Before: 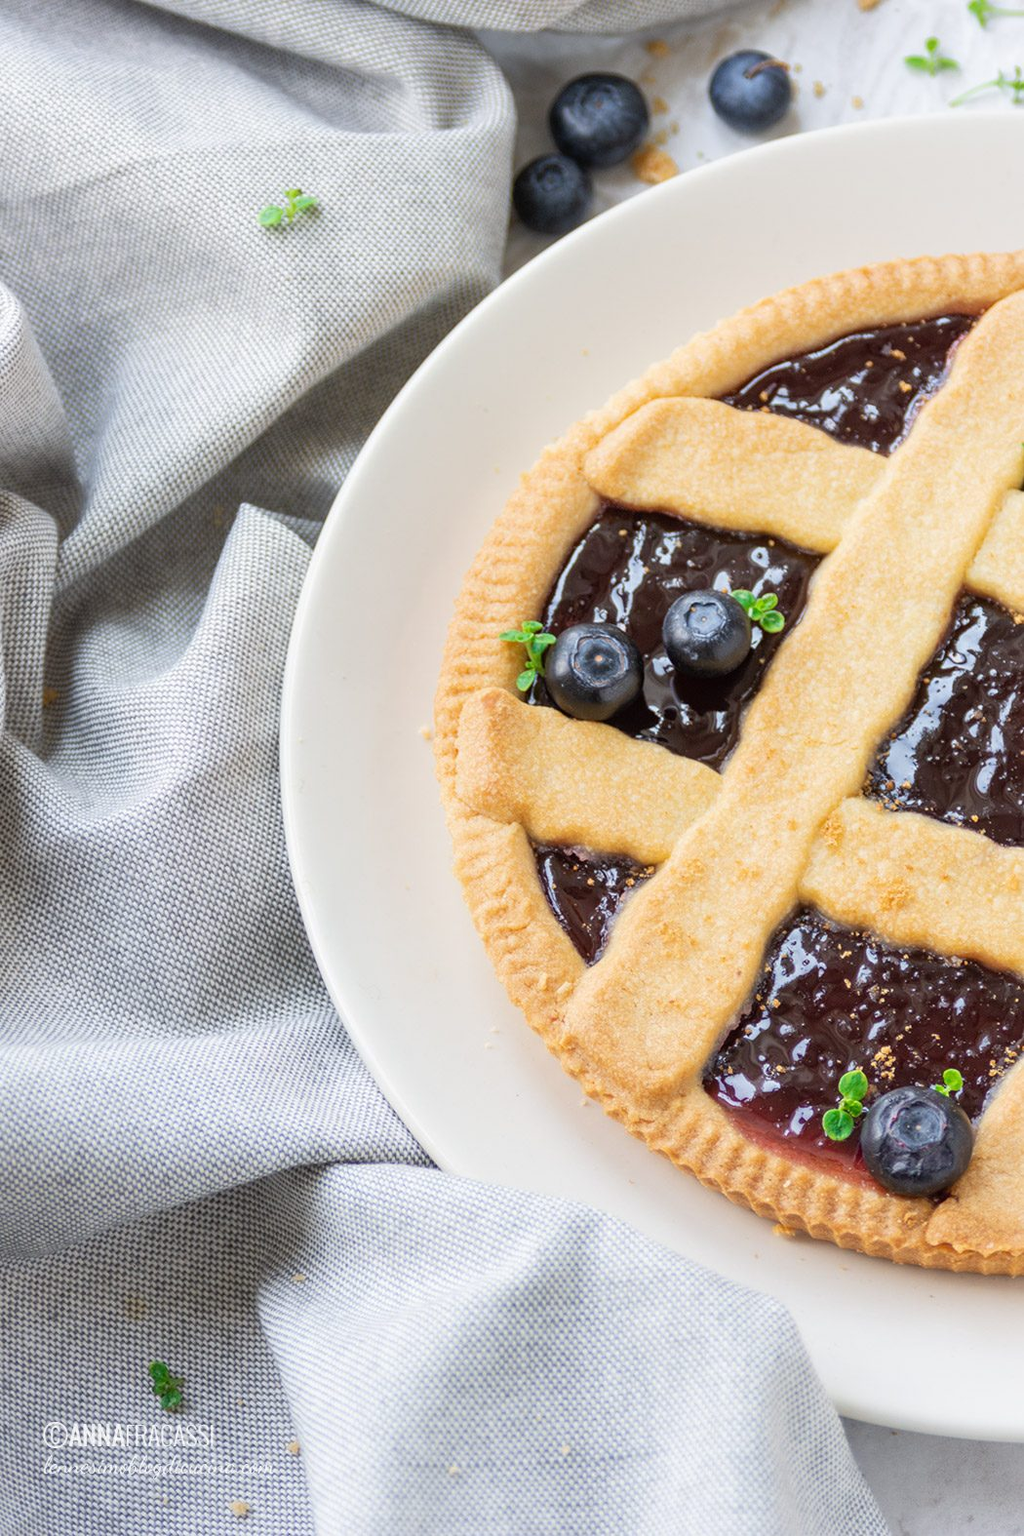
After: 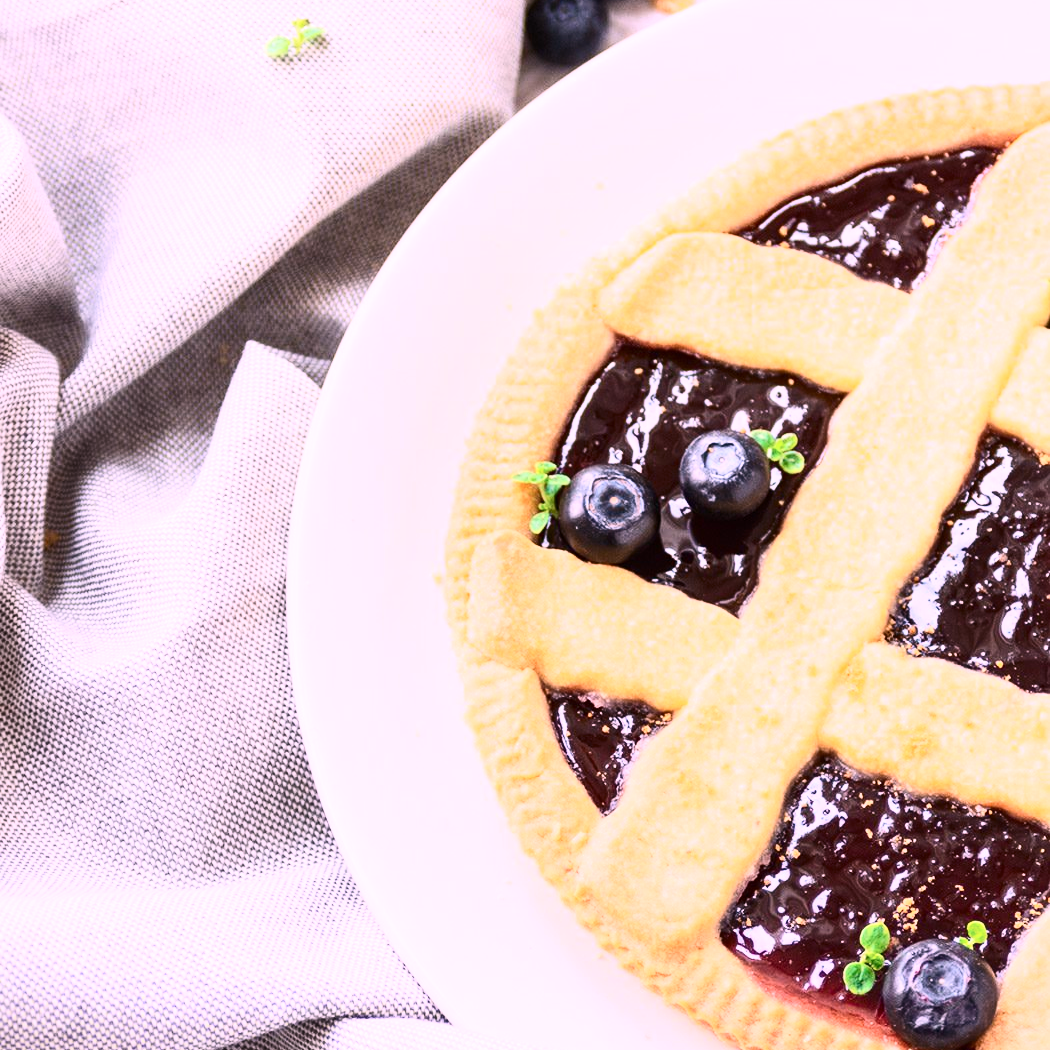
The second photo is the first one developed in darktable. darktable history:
crop: top 11.166%, bottom 22.168%
exposure: exposure 0.207 EV, compensate highlight preservation false
contrast brightness saturation: contrast 0.39, brightness 0.1
white balance: red 1.188, blue 1.11
